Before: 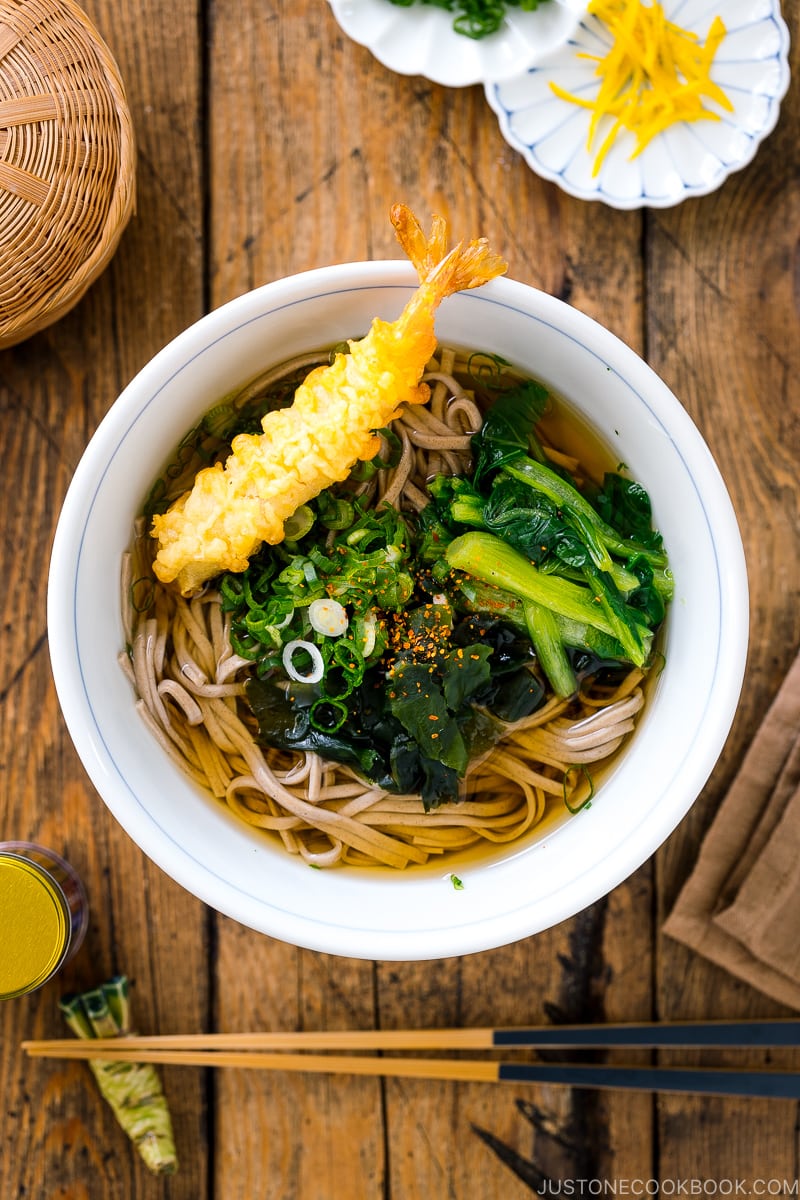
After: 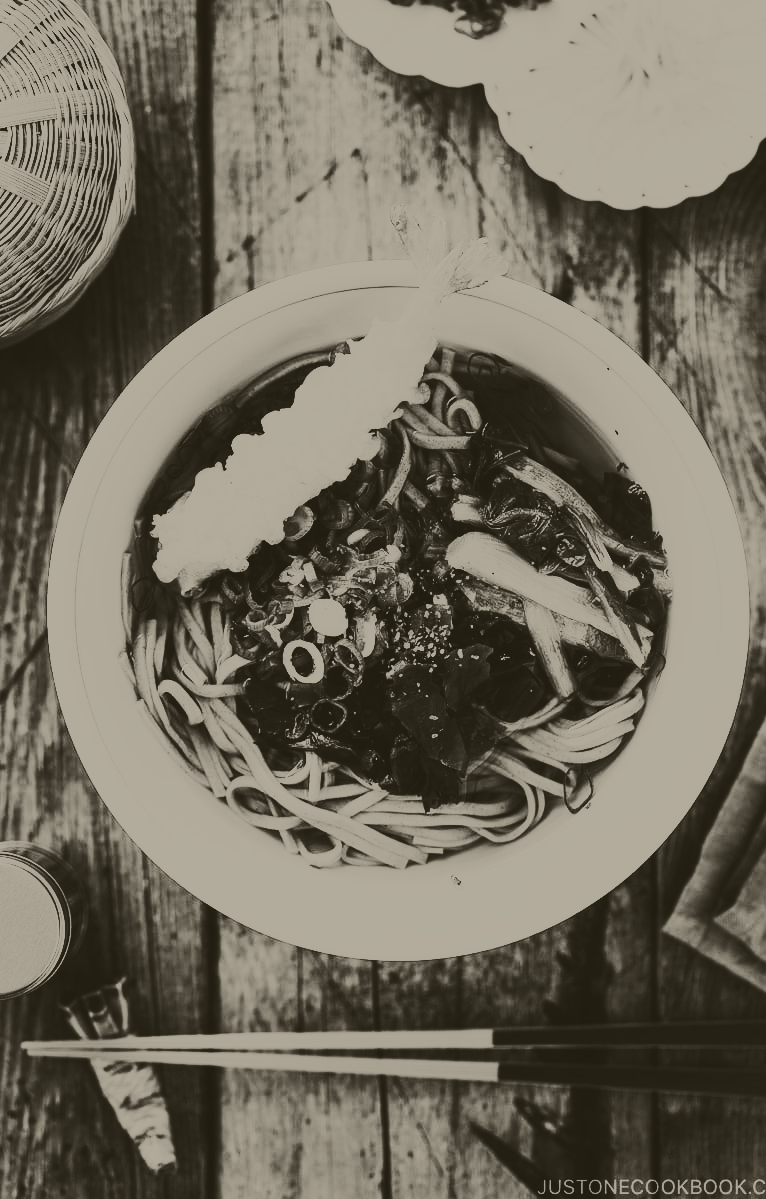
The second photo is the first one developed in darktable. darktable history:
contrast brightness saturation: contrast 0.93, brightness 0.2
crop: right 4.126%, bottom 0.031%
colorize: hue 41.44°, saturation 22%, source mix 60%, lightness 10.61%
